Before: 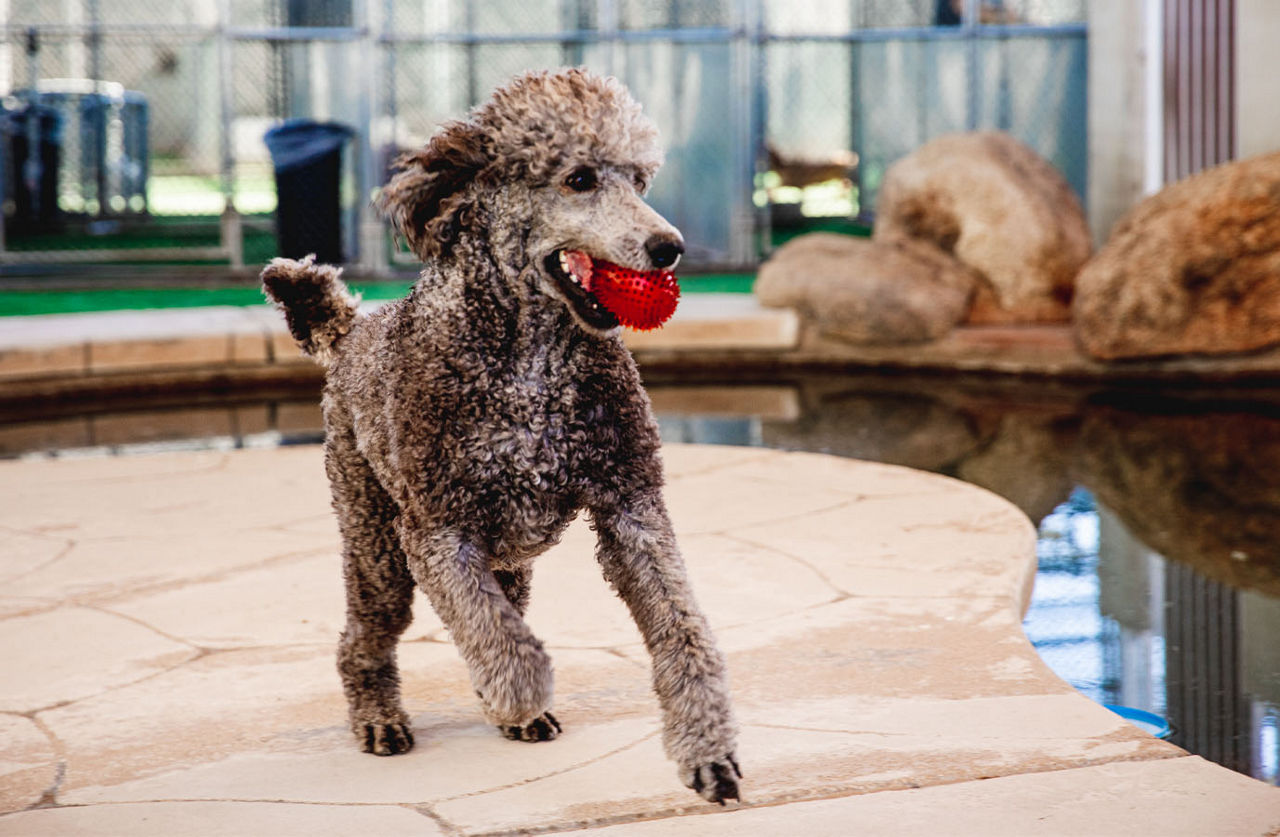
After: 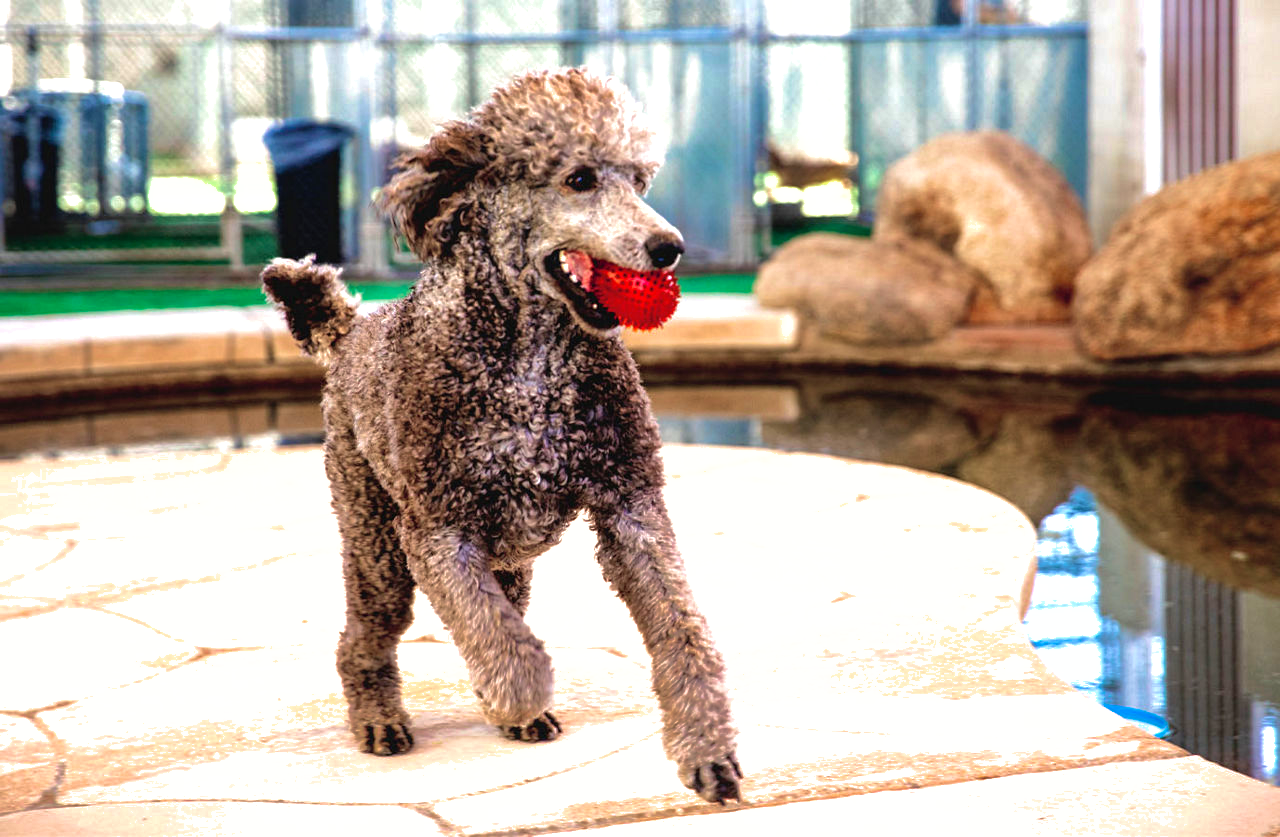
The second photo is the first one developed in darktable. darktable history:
shadows and highlights: highlights color adjustment 89.76%
velvia: on, module defaults
tone equalizer: -8 EV -0.74 EV, -7 EV -0.703 EV, -6 EV -0.58 EV, -5 EV -0.385 EV, -3 EV 0.369 EV, -2 EV 0.6 EV, -1 EV 0.698 EV, +0 EV 0.727 EV
